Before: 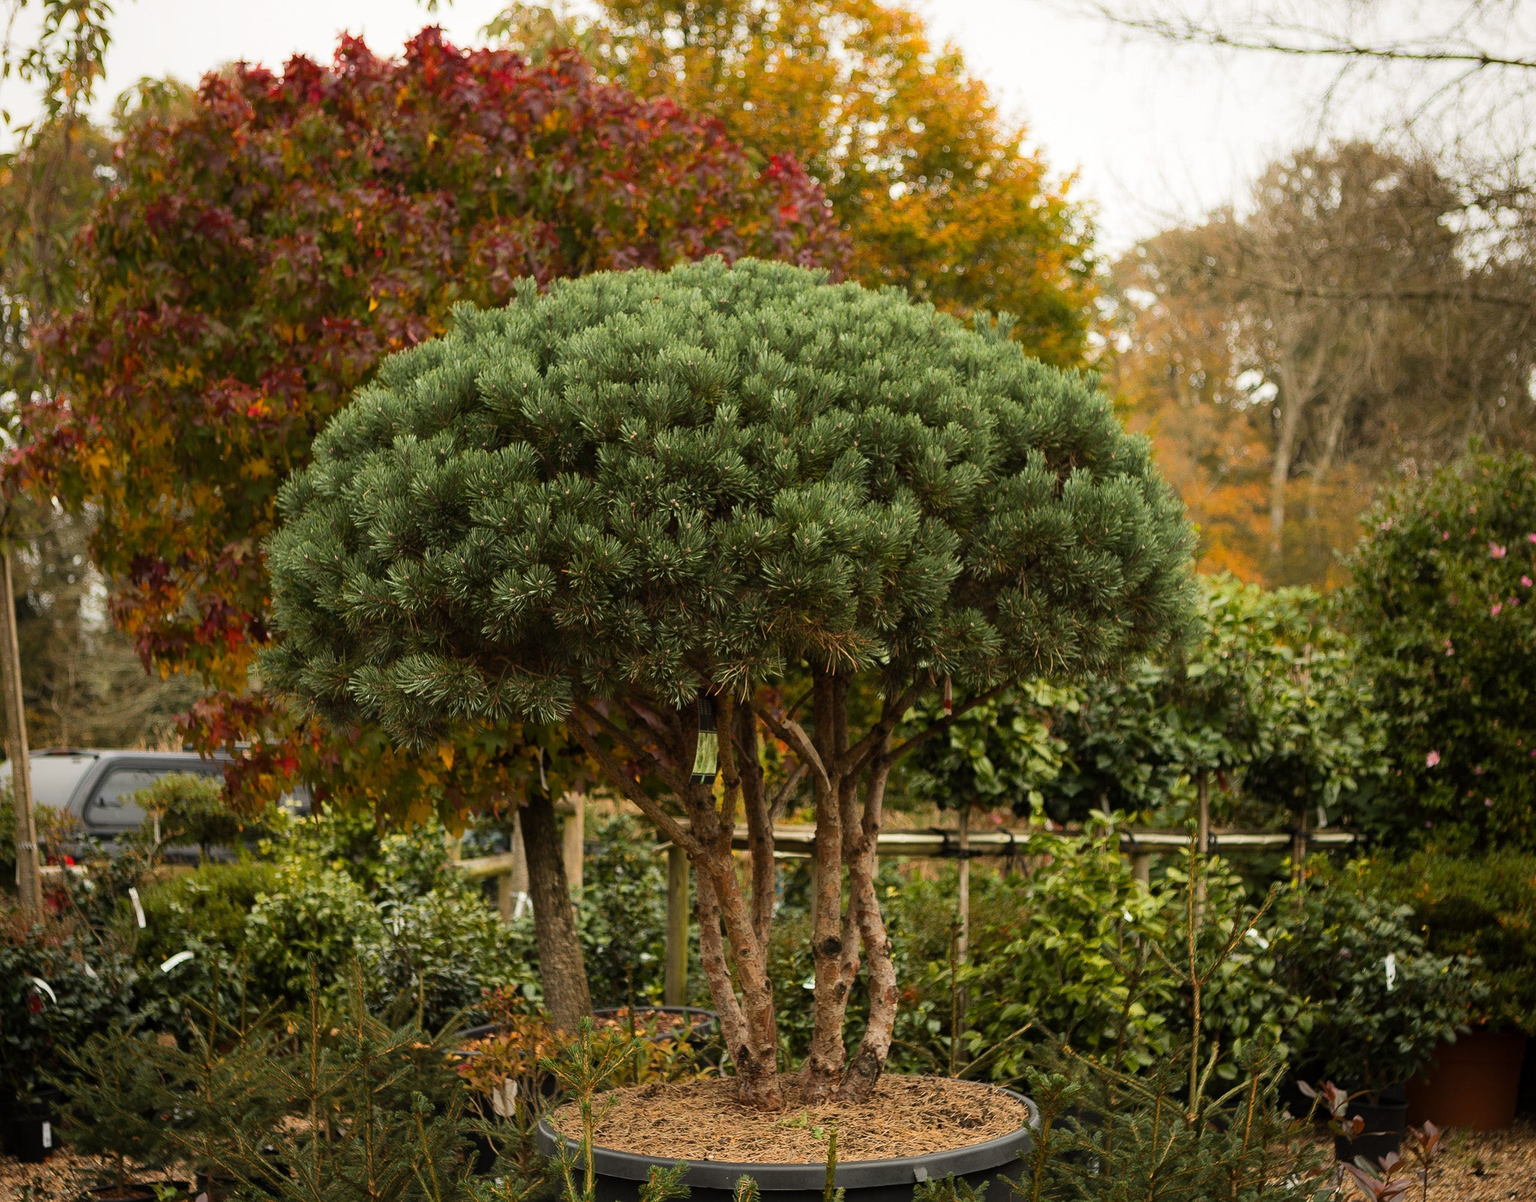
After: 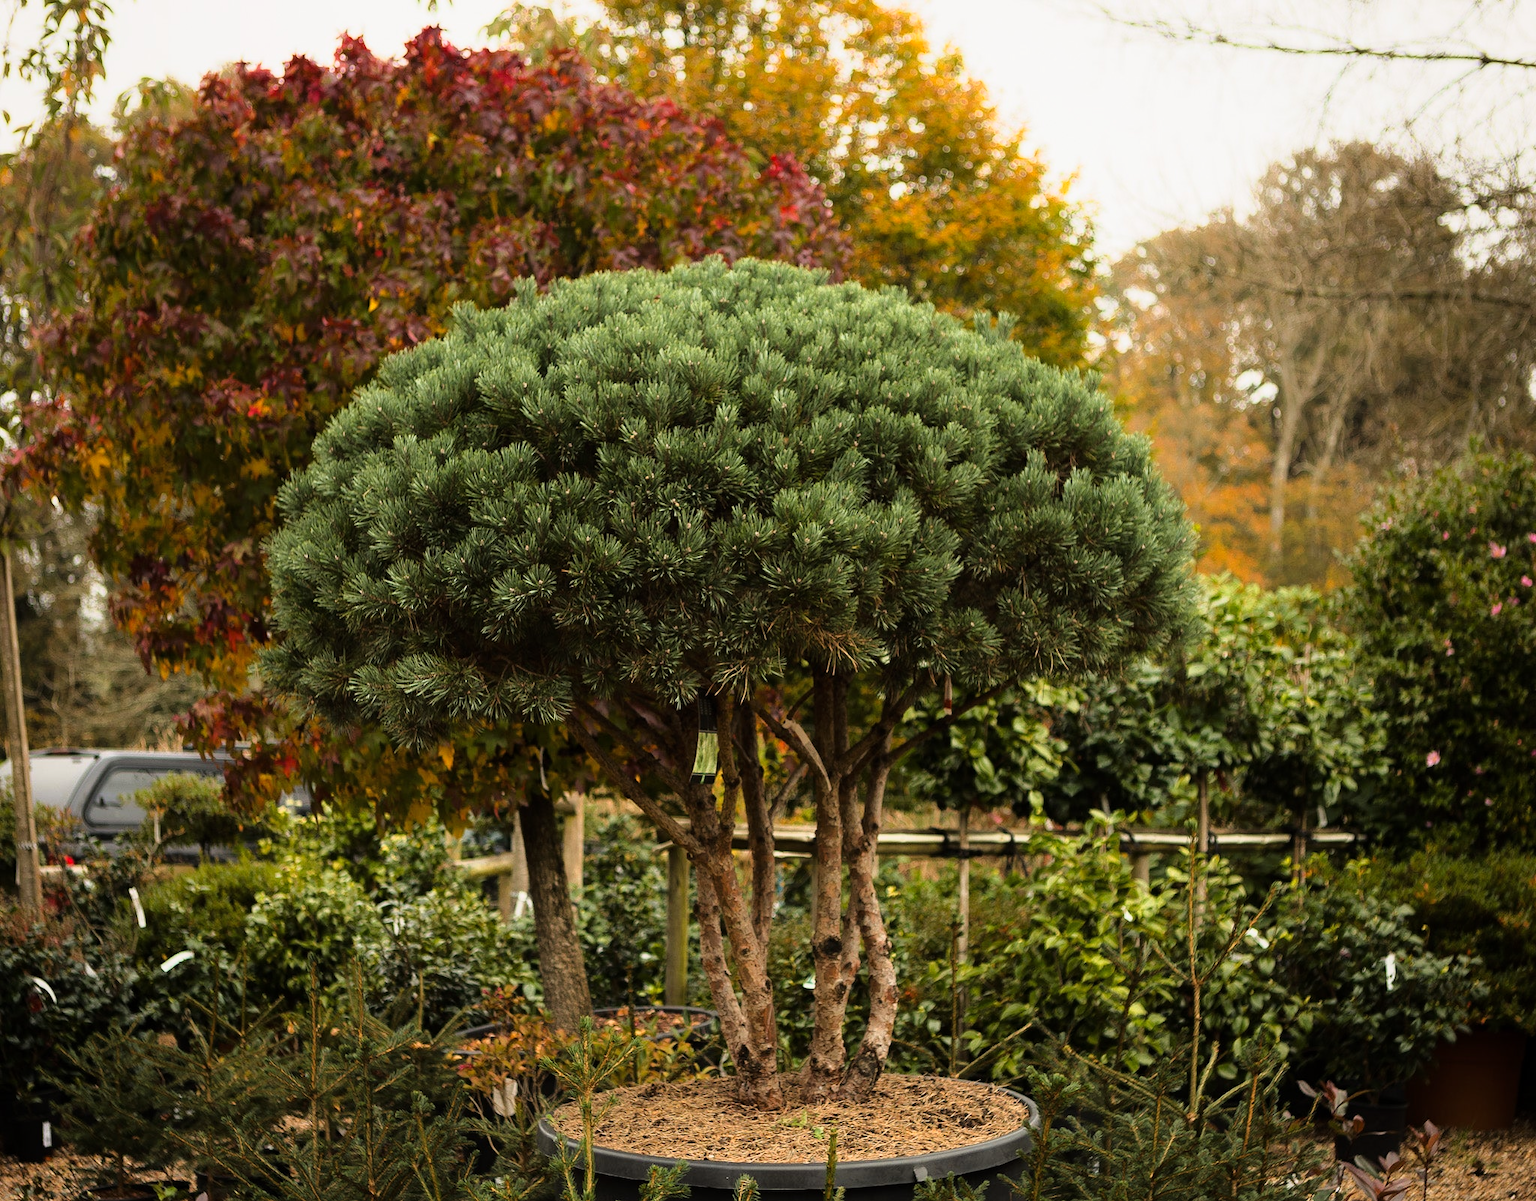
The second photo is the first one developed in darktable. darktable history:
tone curve: curves: ch0 [(0, 0) (0.105, 0.068) (0.195, 0.162) (0.283, 0.283) (0.384, 0.404) (0.485, 0.531) (0.638, 0.681) (0.795, 0.879) (1, 0.977)]; ch1 [(0, 0) (0.161, 0.092) (0.35, 0.33) (0.379, 0.401) (0.456, 0.469) (0.504, 0.5) (0.512, 0.514) (0.58, 0.597) (0.635, 0.646) (1, 1)]; ch2 [(0, 0) (0.371, 0.362) (0.437, 0.437) (0.5, 0.5) (0.53, 0.523) (0.56, 0.58) (0.622, 0.606) (1, 1)], color space Lab, linked channels, preserve colors none
